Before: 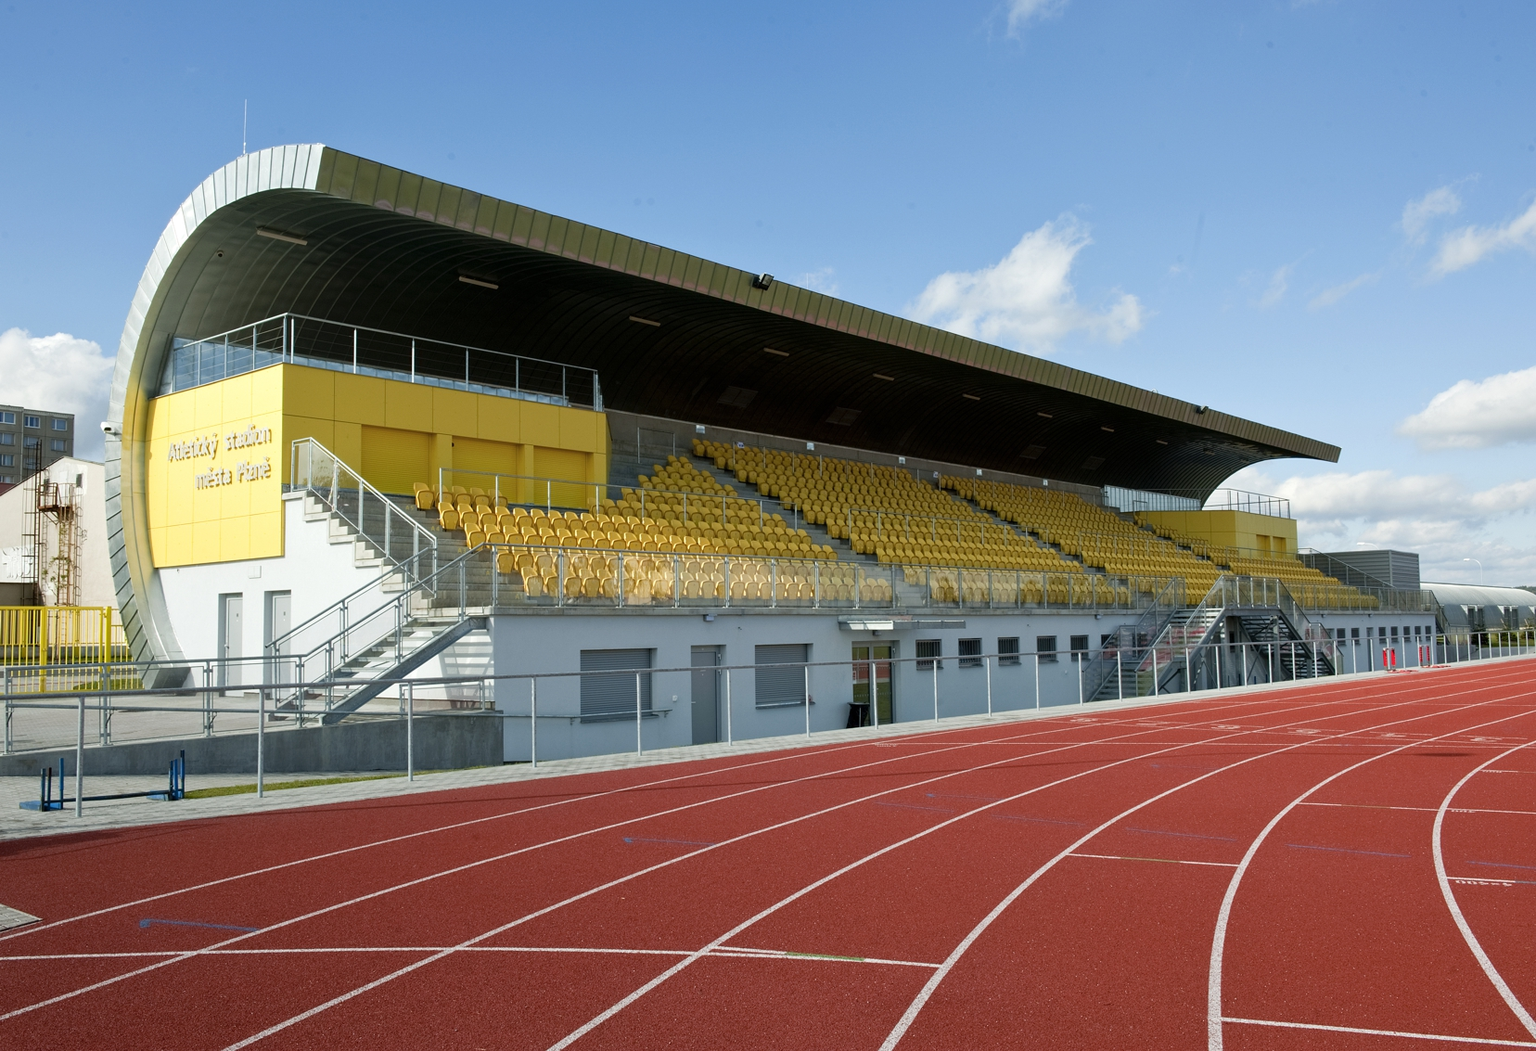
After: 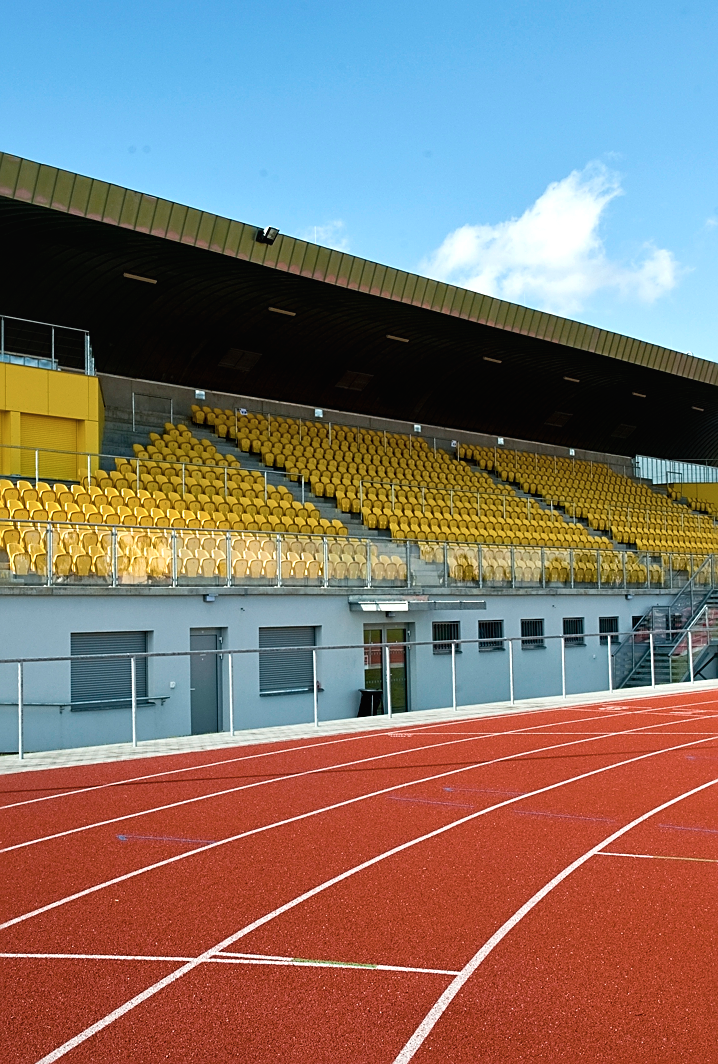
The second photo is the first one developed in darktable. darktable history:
sharpen: on, module defaults
local contrast: mode bilateral grid, contrast 19, coarseness 51, detail 120%, midtone range 0.2
color balance rgb: shadows lift › luminance -19.946%, global offset › luminance 0.227%, global offset › hue 172.34°, perceptual saturation grading › global saturation 36.535%, perceptual brilliance grading › global brilliance 9.848%, perceptual brilliance grading › shadows 15.295%, global vibrance 20%
contrast brightness saturation: contrast 0.1, saturation -0.283
crop: left 33.565%, top 6.071%, right 23.075%
